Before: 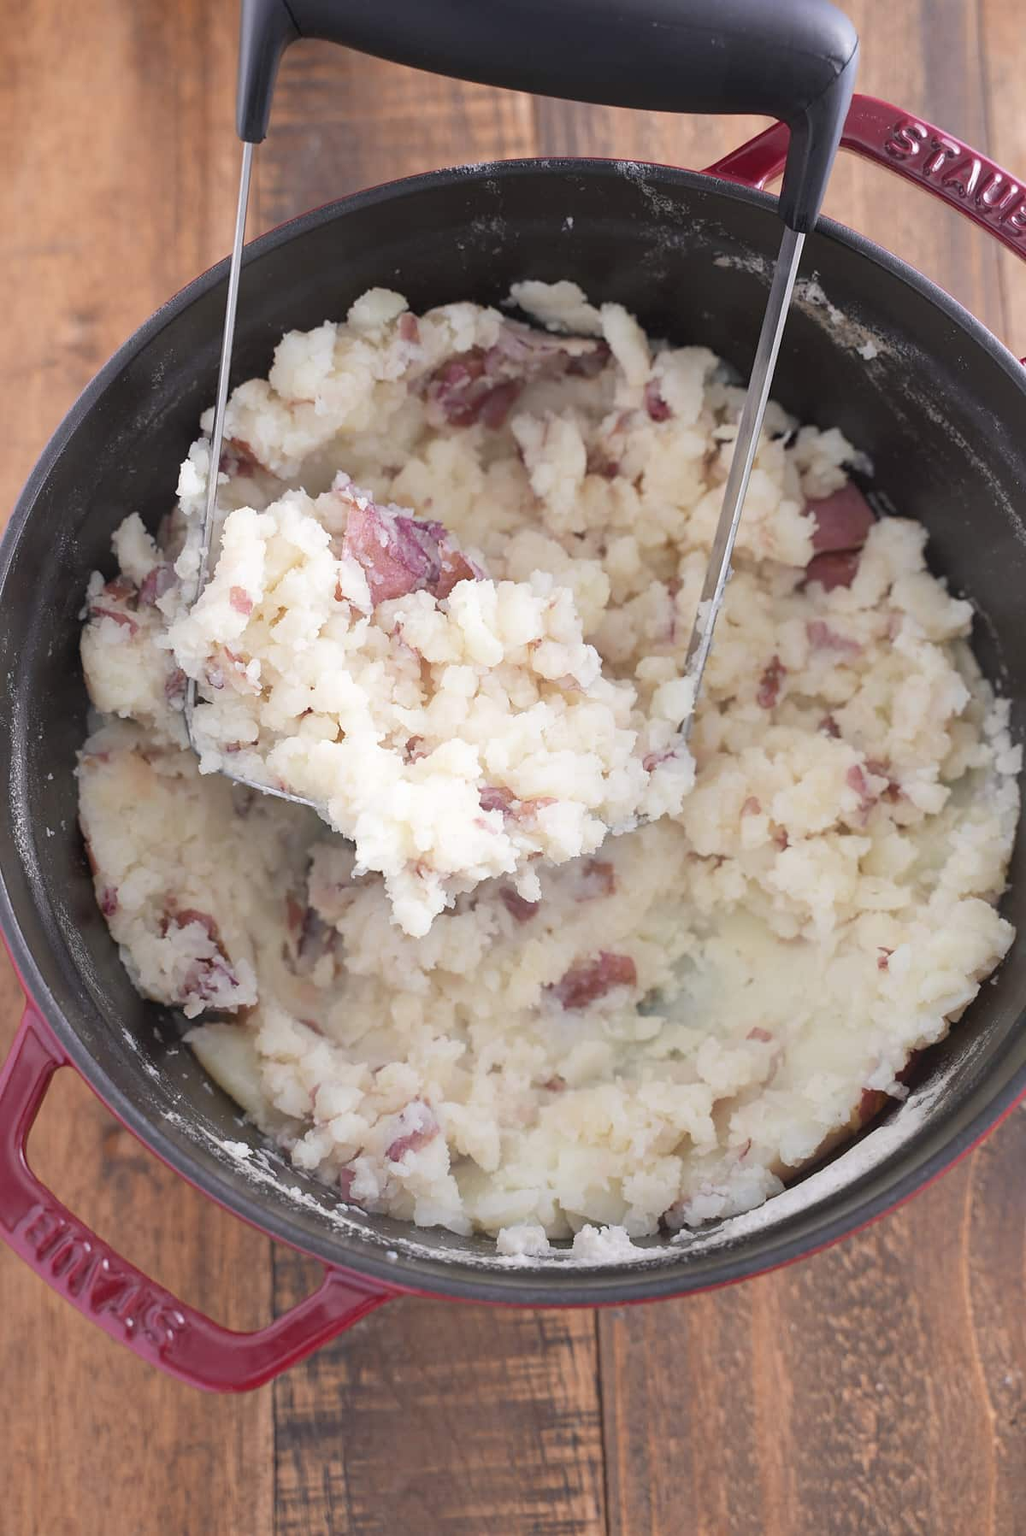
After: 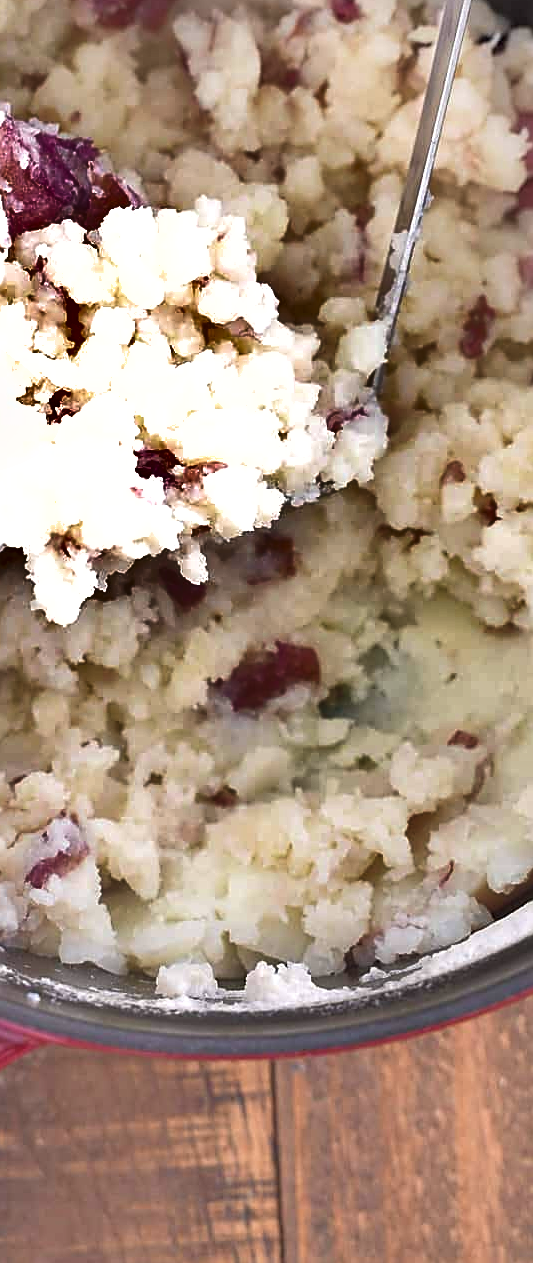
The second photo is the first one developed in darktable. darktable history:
crop: left 35.432%, top 26.233%, right 20.145%, bottom 3.432%
exposure: black level correction 0.001, exposure 0.5 EV, compensate exposure bias true, compensate highlight preservation false
velvia: on, module defaults
shadows and highlights: shadows 24.5, highlights -78.15, soften with gaussian
sharpen: on, module defaults
